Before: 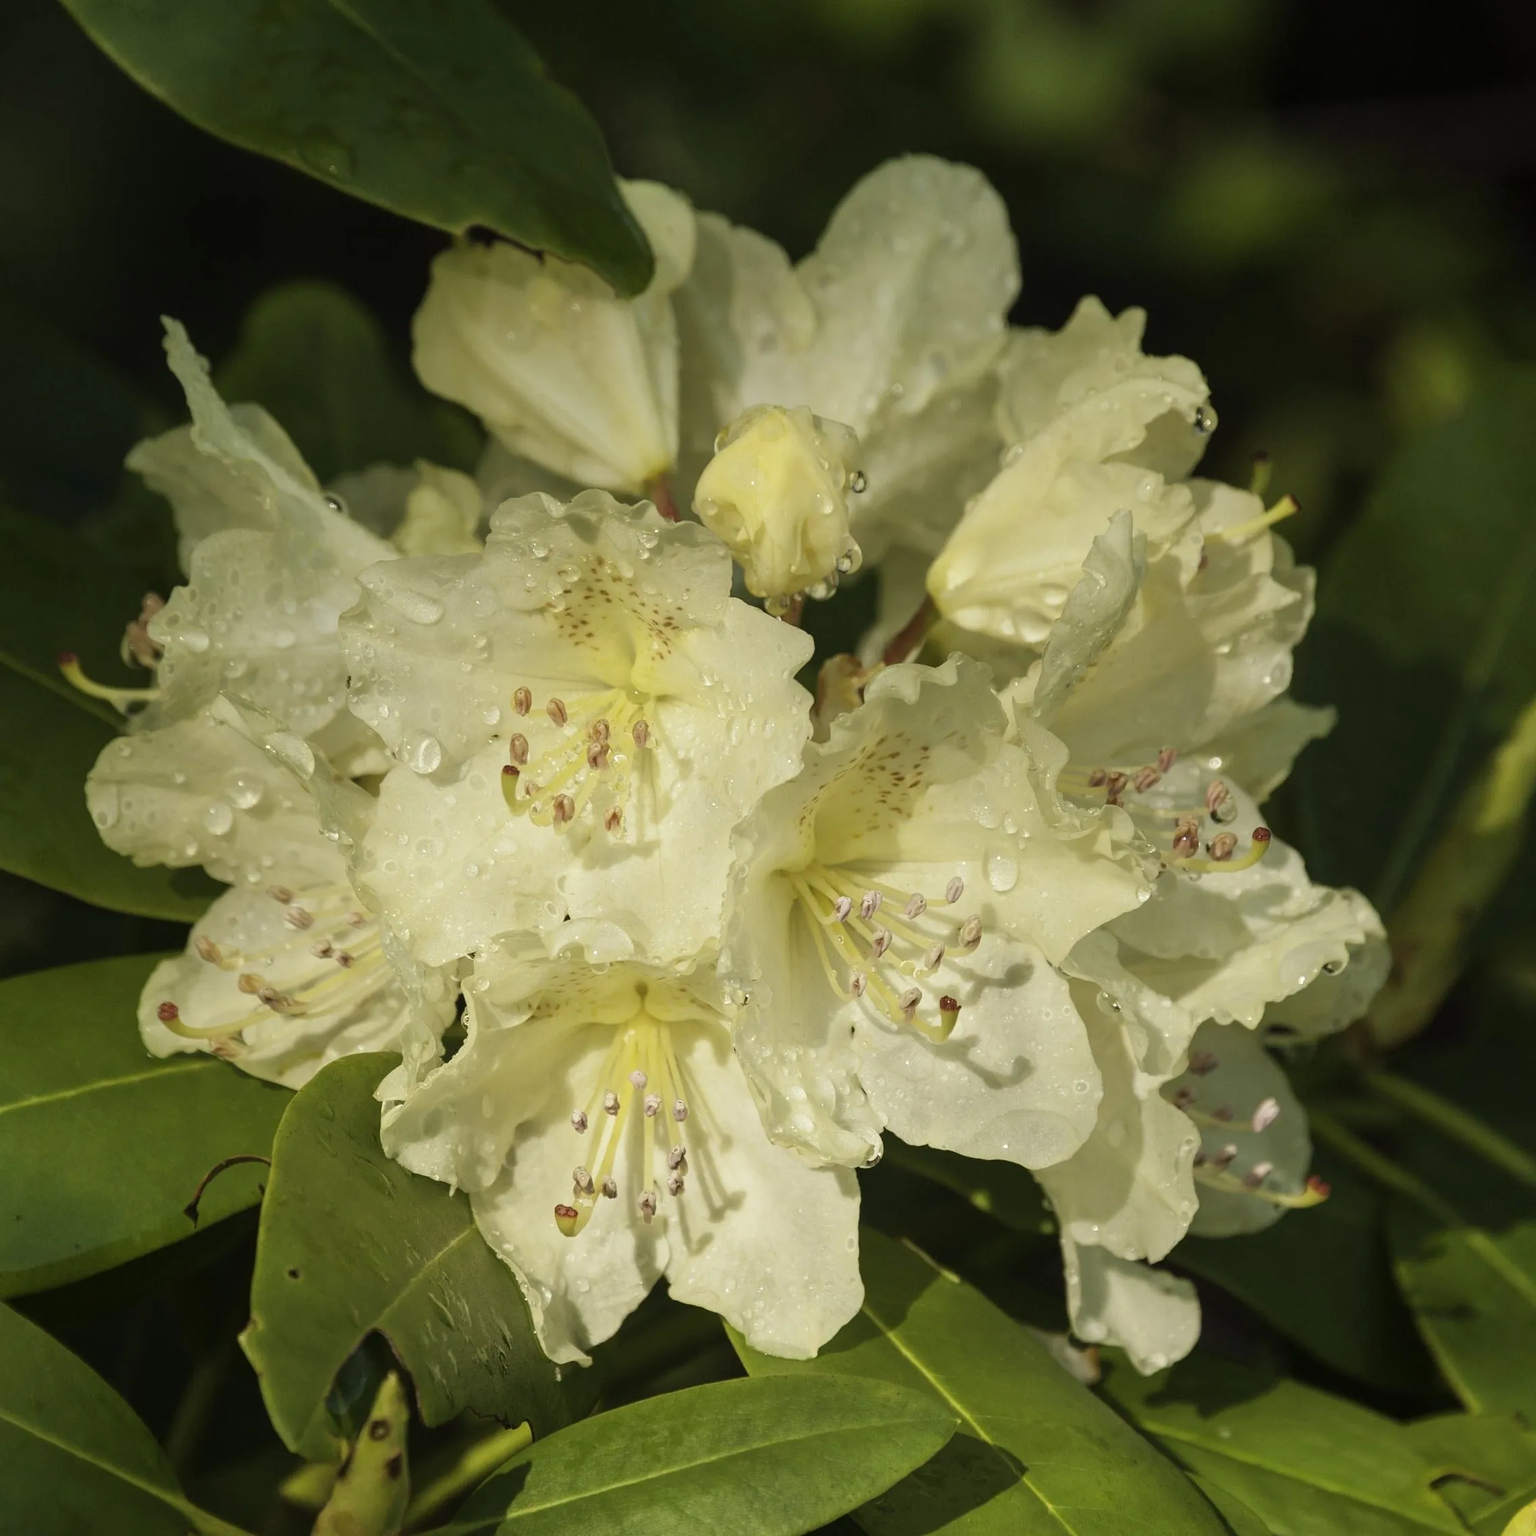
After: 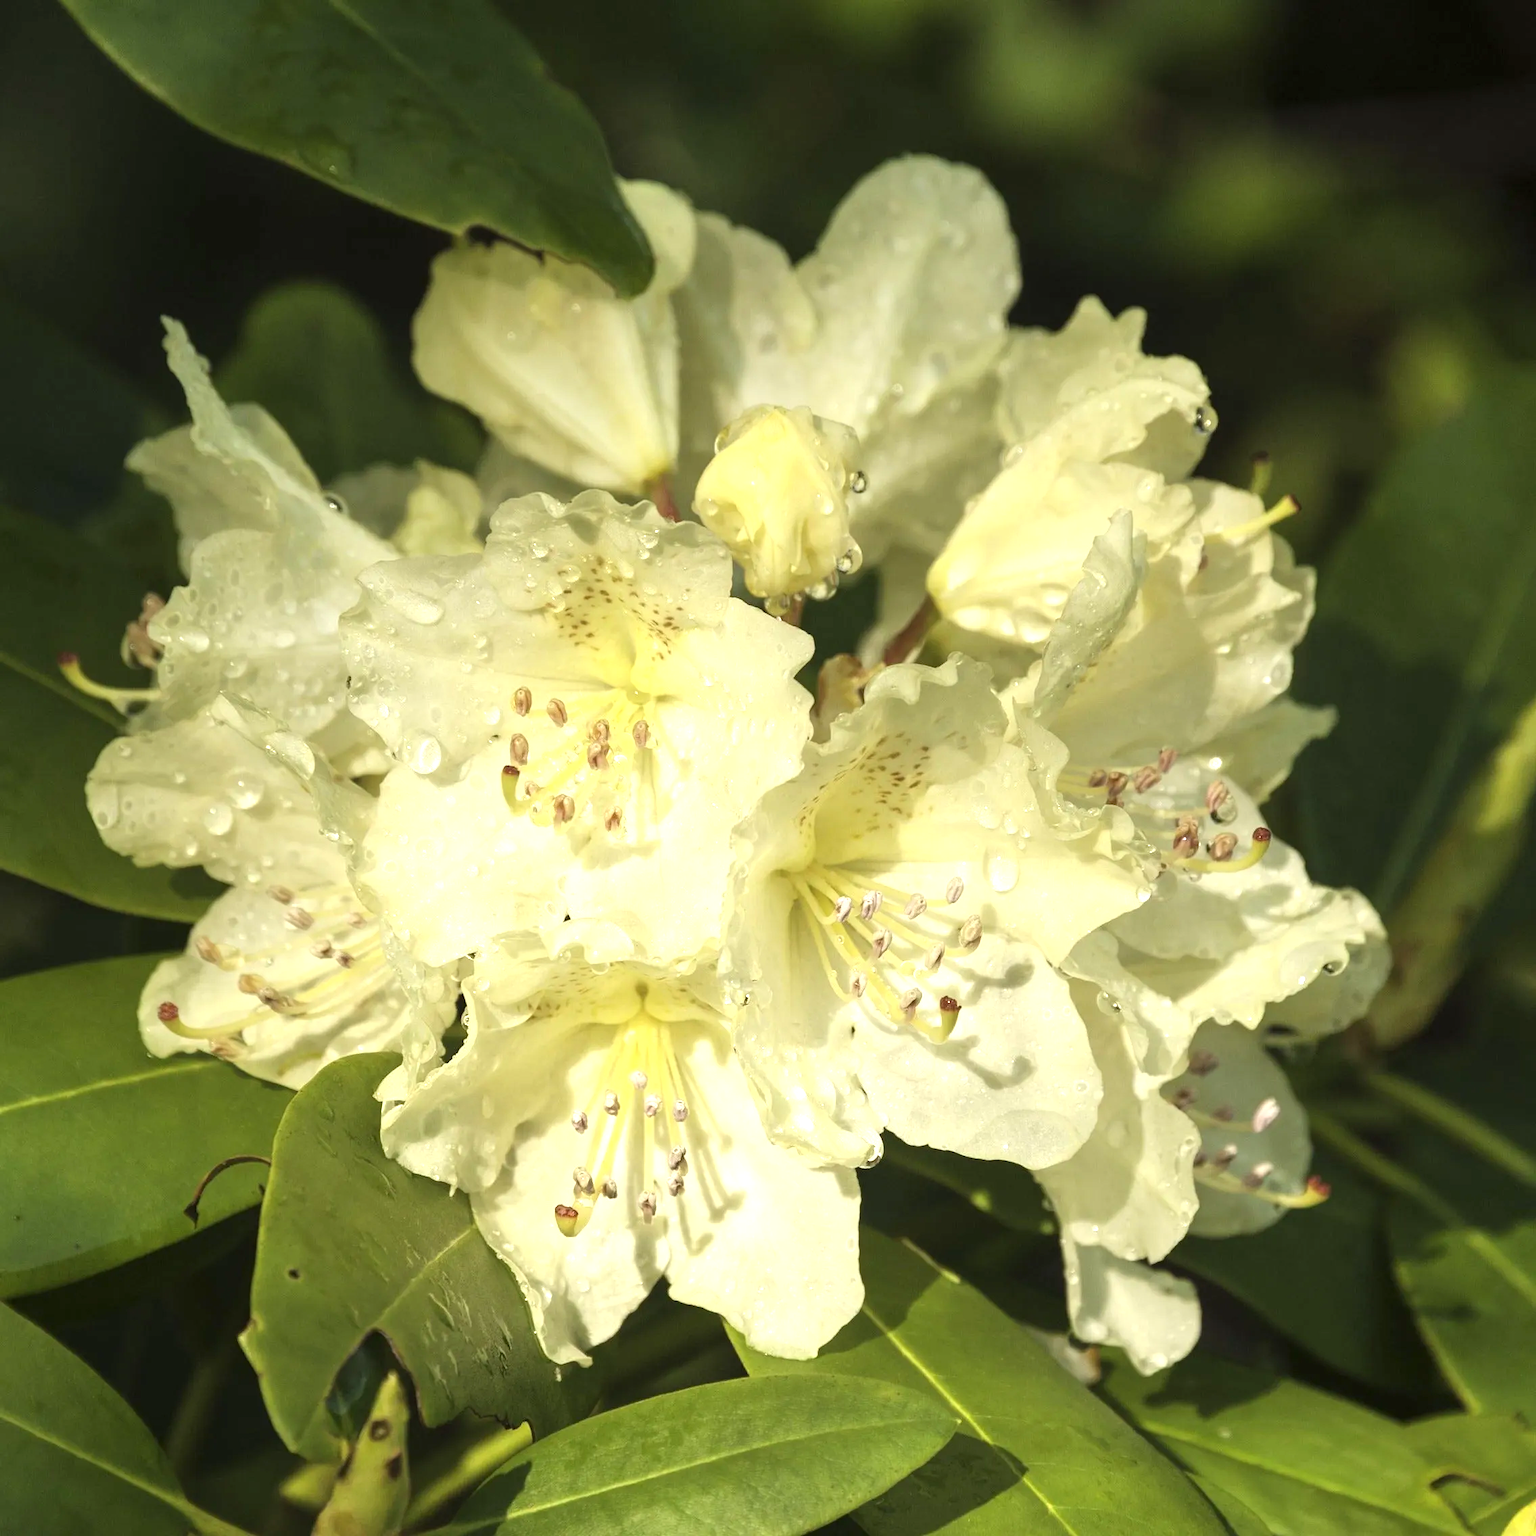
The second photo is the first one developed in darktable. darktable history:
color correction: highlights a* -0.137, highlights b* 0.137
exposure: black level correction 0, exposure 0.9 EV, compensate highlight preservation false
